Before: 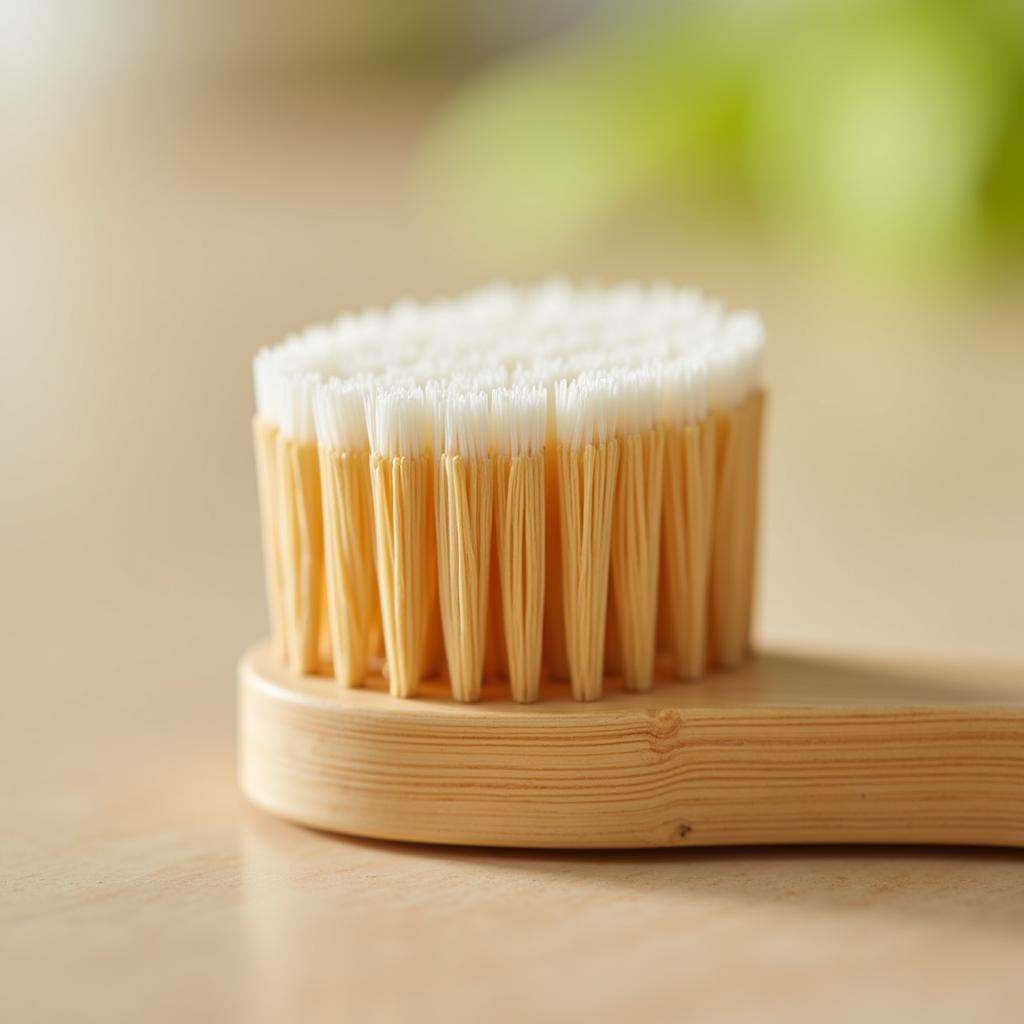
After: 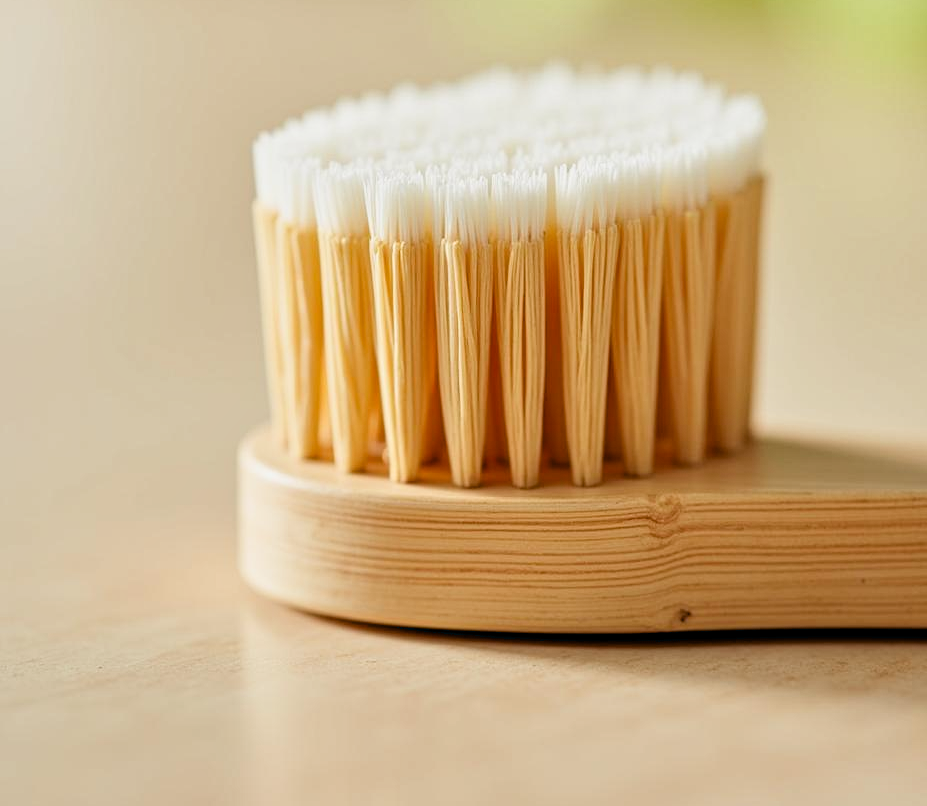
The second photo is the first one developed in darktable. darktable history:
filmic rgb: black relative exposure -5.78 EV, white relative exposure 3.4 EV, hardness 3.67
exposure: black level correction 0.005, exposure 0.275 EV, compensate exposure bias true, compensate highlight preservation false
contrast equalizer: y [[0.51, 0.537, 0.559, 0.574, 0.599, 0.618], [0.5 ×6], [0.5 ×6], [0 ×6], [0 ×6]]
crop: top 21.019%, right 9.435%, bottom 0.229%
